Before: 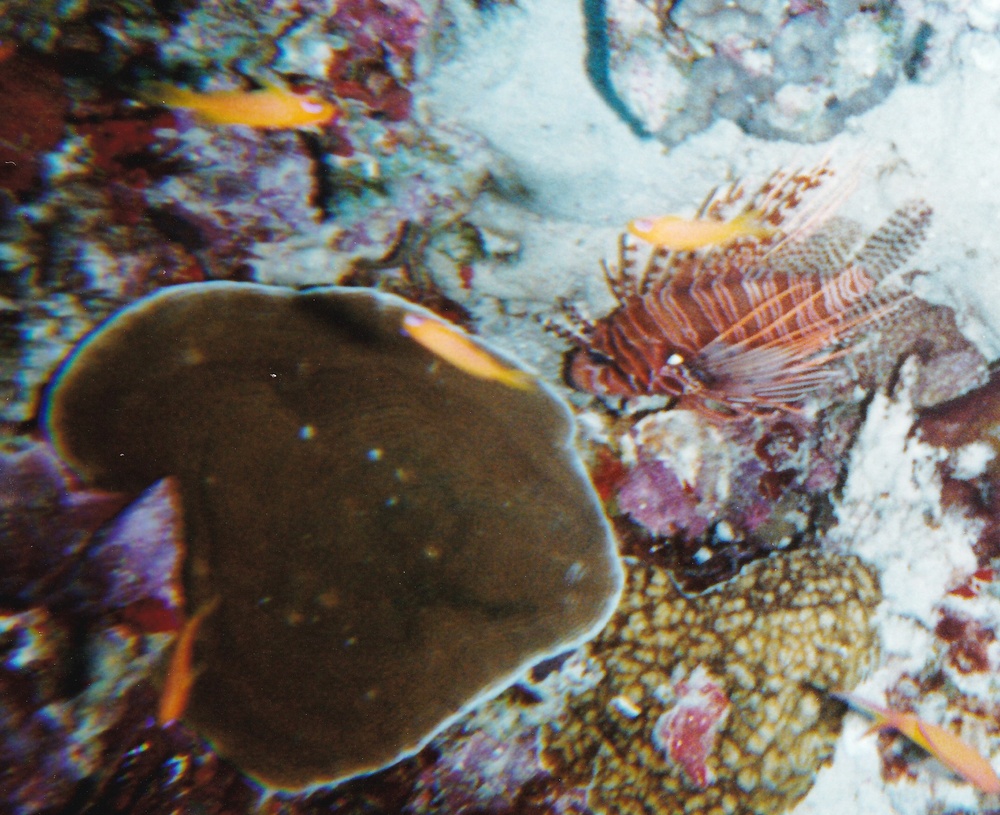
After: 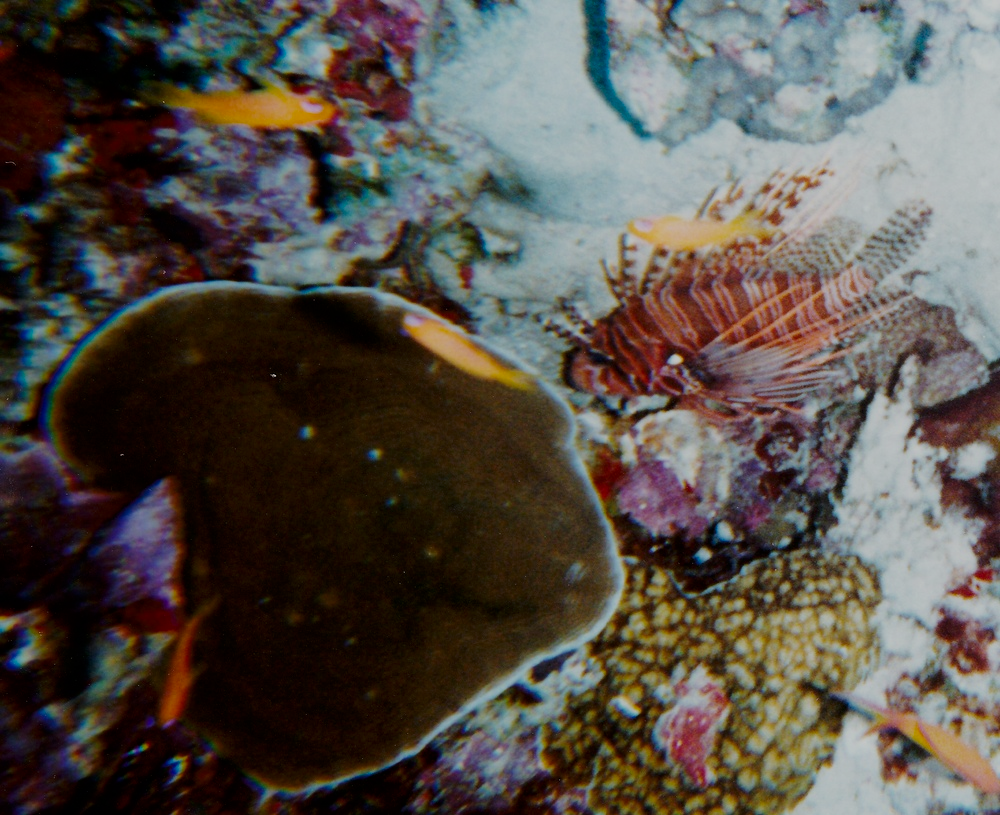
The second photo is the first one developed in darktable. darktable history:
filmic rgb: black relative exposure -7.65 EV, white relative exposure 4.56 EV, threshold 2.98 EV, hardness 3.61, contrast 1.055, enable highlight reconstruction true
contrast brightness saturation: brightness -0.207, saturation 0.08
